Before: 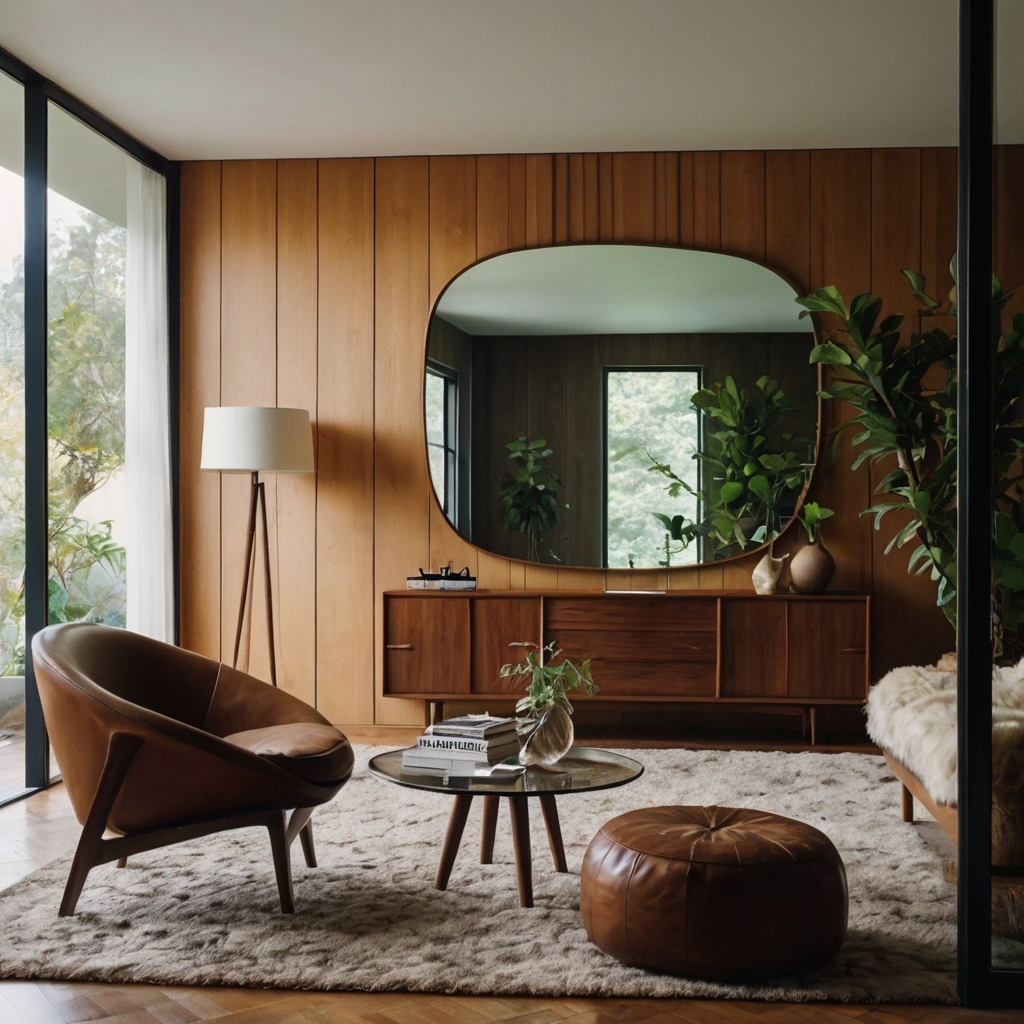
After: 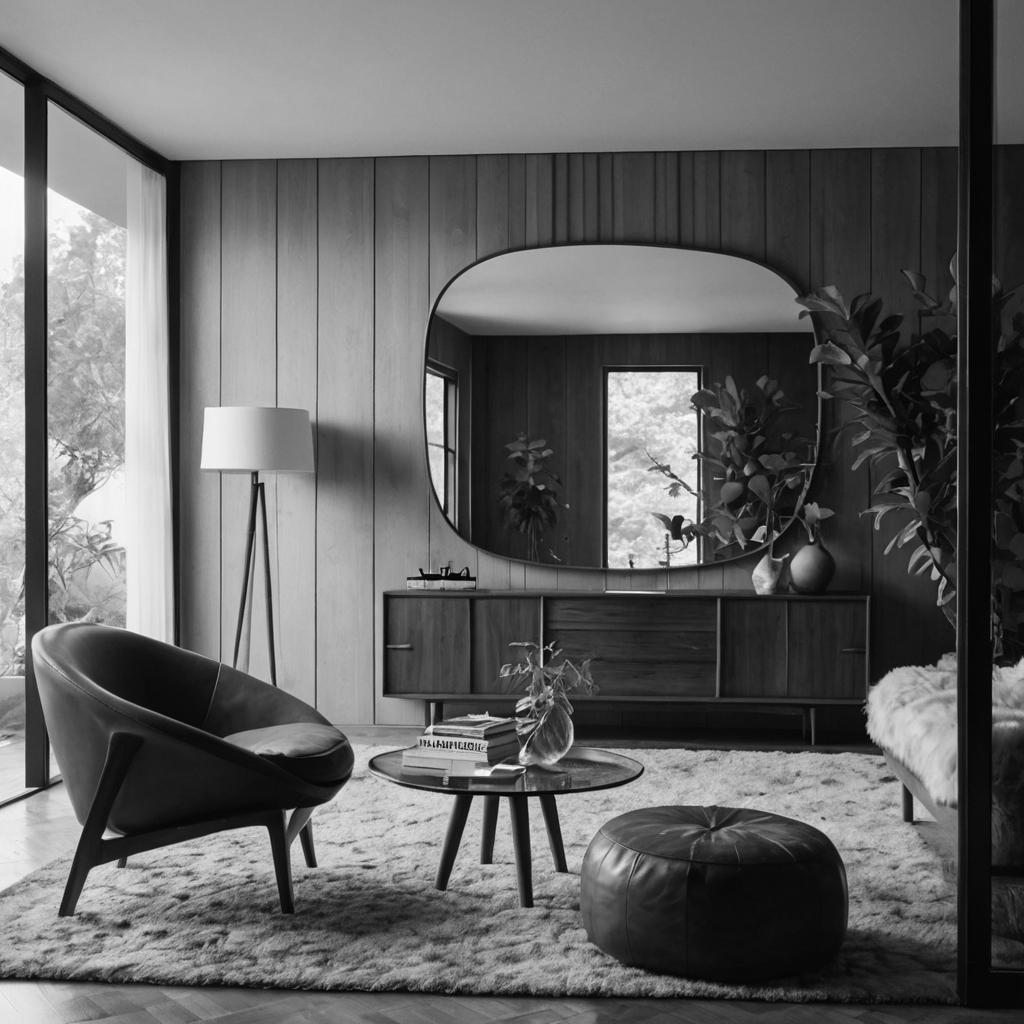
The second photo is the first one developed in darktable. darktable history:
white balance: red 1.042, blue 1.17
color contrast: green-magenta contrast 0, blue-yellow contrast 0
